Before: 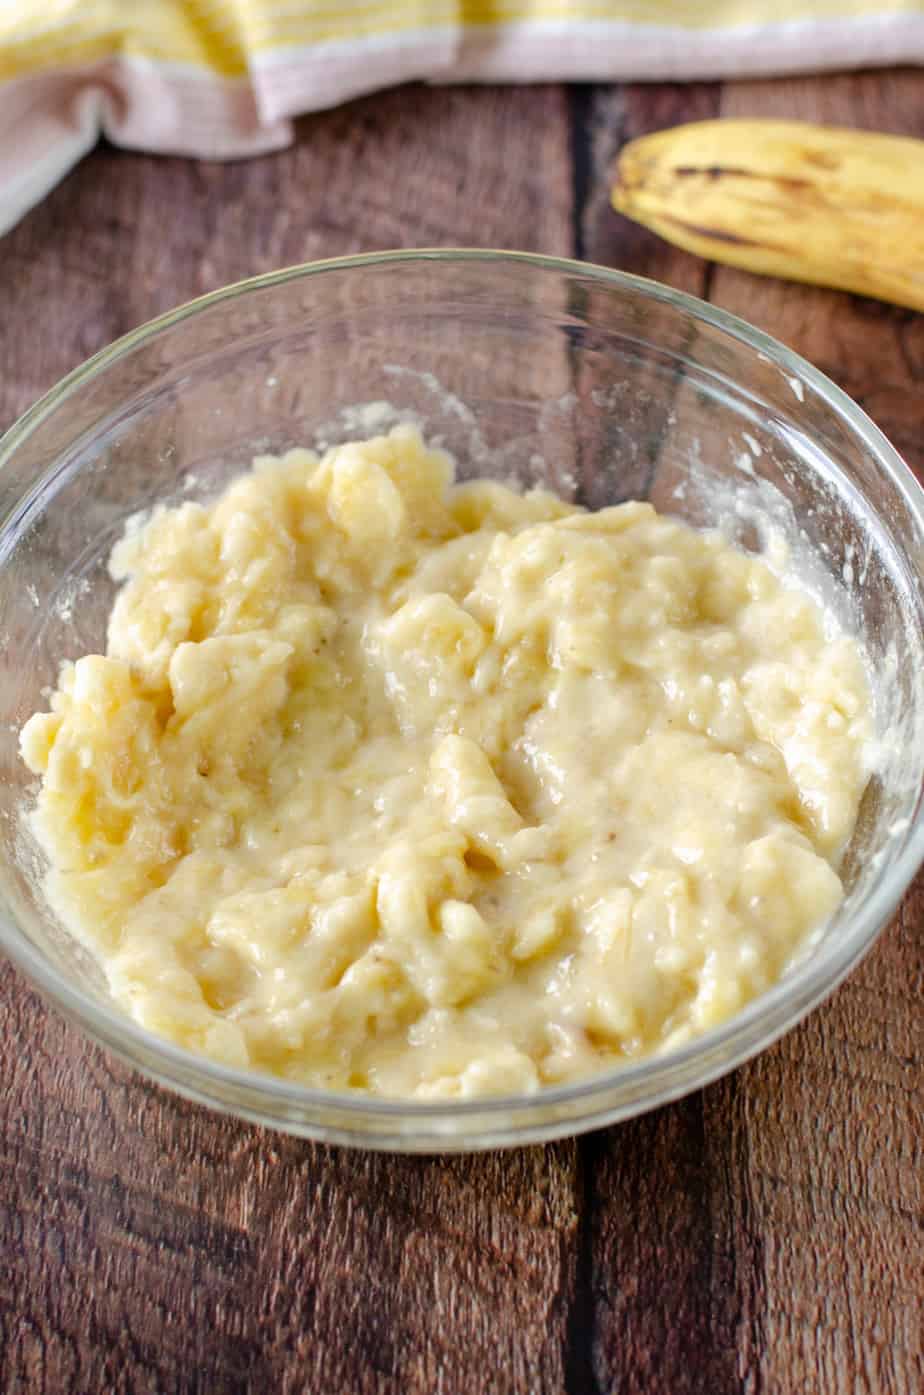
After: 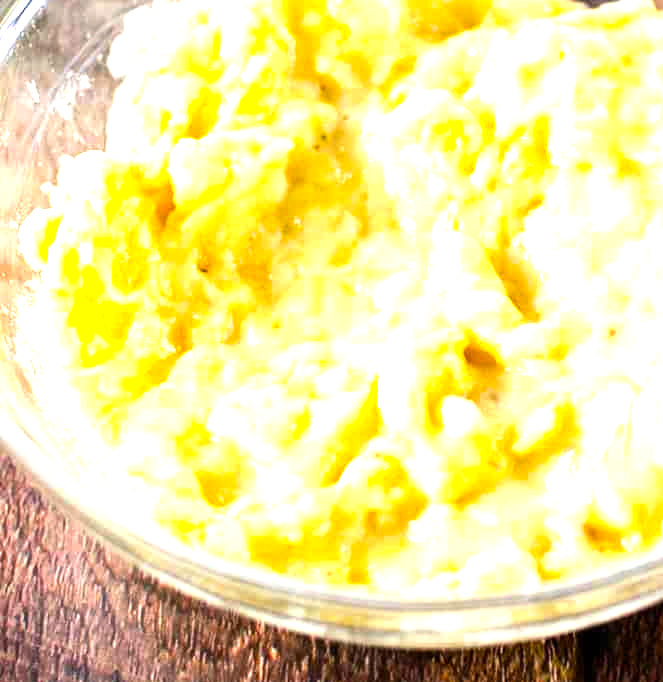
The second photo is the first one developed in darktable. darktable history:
crop: top 36.134%, right 28.208%, bottom 14.931%
color balance rgb: shadows lift › hue 85.36°, highlights gain › luminance 1.207%, highlights gain › chroma 0.466%, highlights gain › hue 42.87°, linear chroma grading › global chroma 15.514%, perceptual saturation grading › global saturation 19.787%, perceptual brilliance grading › global brilliance -4.737%, perceptual brilliance grading › highlights 24.209%, perceptual brilliance grading › mid-tones 7.387%, perceptual brilliance grading › shadows -4.809%
exposure: exposure 0.739 EV, compensate highlight preservation false
